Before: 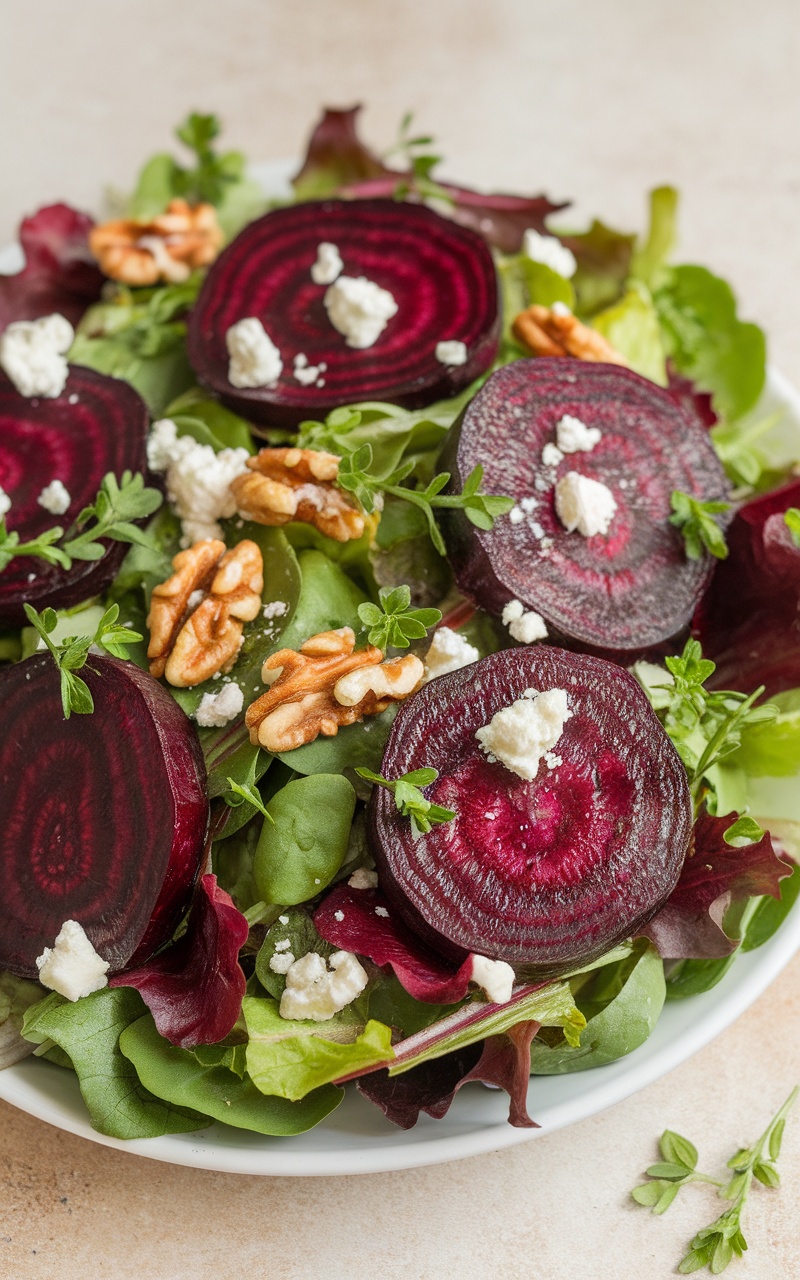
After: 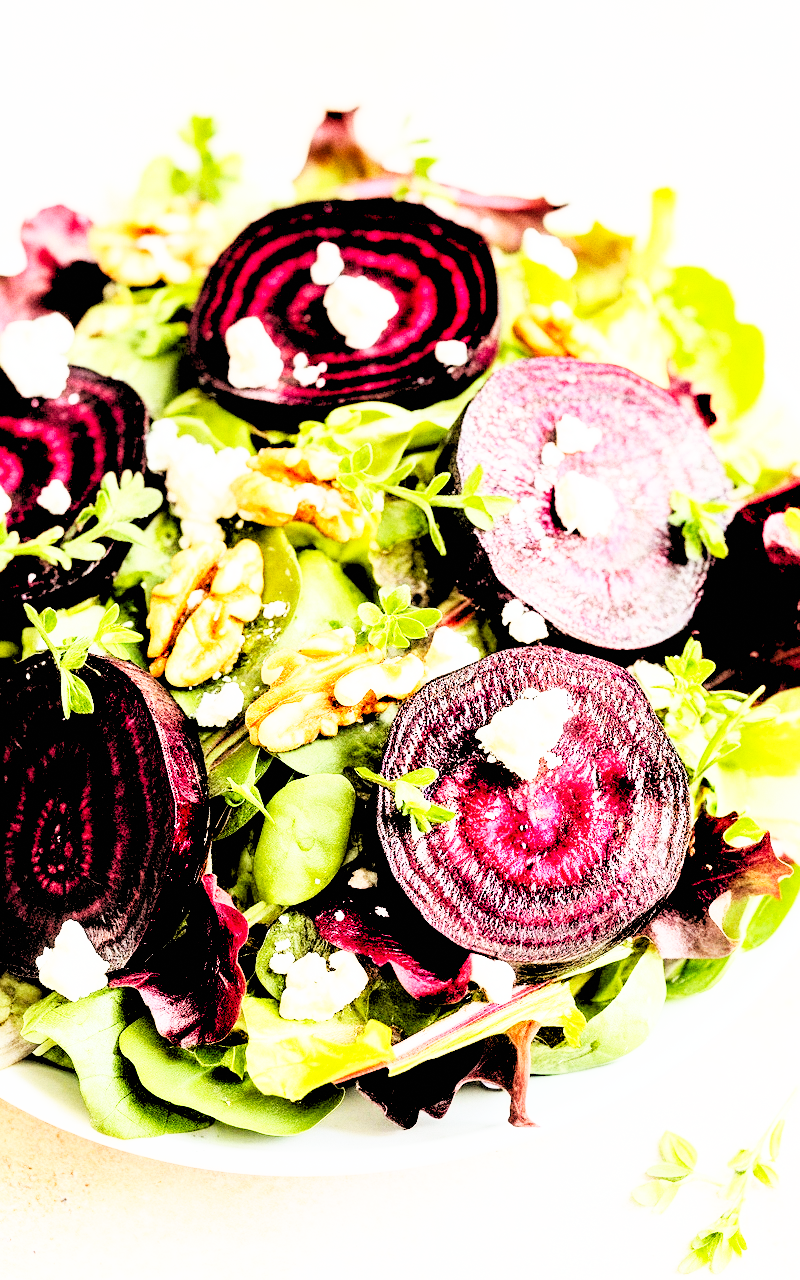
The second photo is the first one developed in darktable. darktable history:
contrast brightness saturation: contrast 0.1, brightness 0.03, saturation 0.09
rgb levels: levels [[0.027, 0.429, 0.996], [0, 0.5, 1], [0, 0.5, 1]]
base curve: curves: ch0 [(0, 0) (0.007, 0.004) (0.027, 0.03) (0.046, 0.07) (0.207, 0.54) (0.442, 0.872) (0.673, 0.972) (1, 1)], preserve colors none
tone equalizer: on, module defaults
white balance: red 0.988, blue 1.017
rgb curve: curves: ch0 [(0, 0) (0.284, 0.292) (0.505, 0.644) (1, 1)]; ch1 [(0, 0) (0.284, 0.292) (0.505, 0.644) (1, 1)]; ch2 [(0, 0) (0.284, 0.292) (0.505, 0.644) (1, 1)], compensate middle gray true
grain: on, module defaults
